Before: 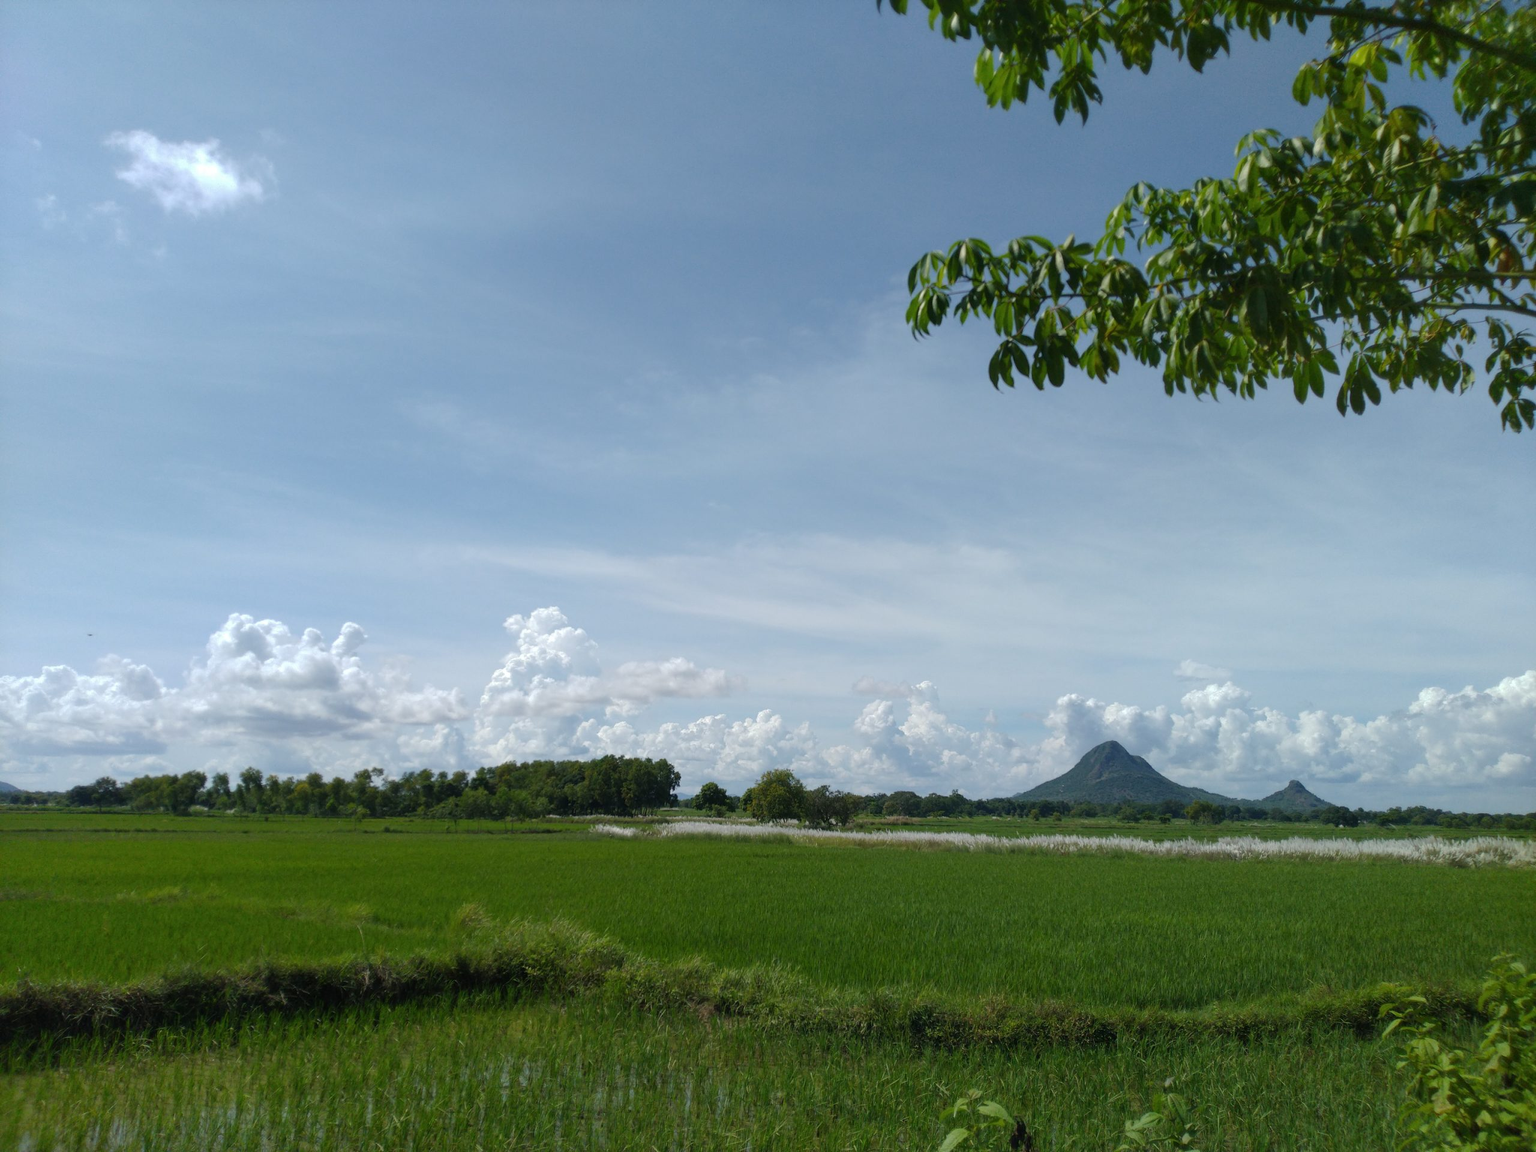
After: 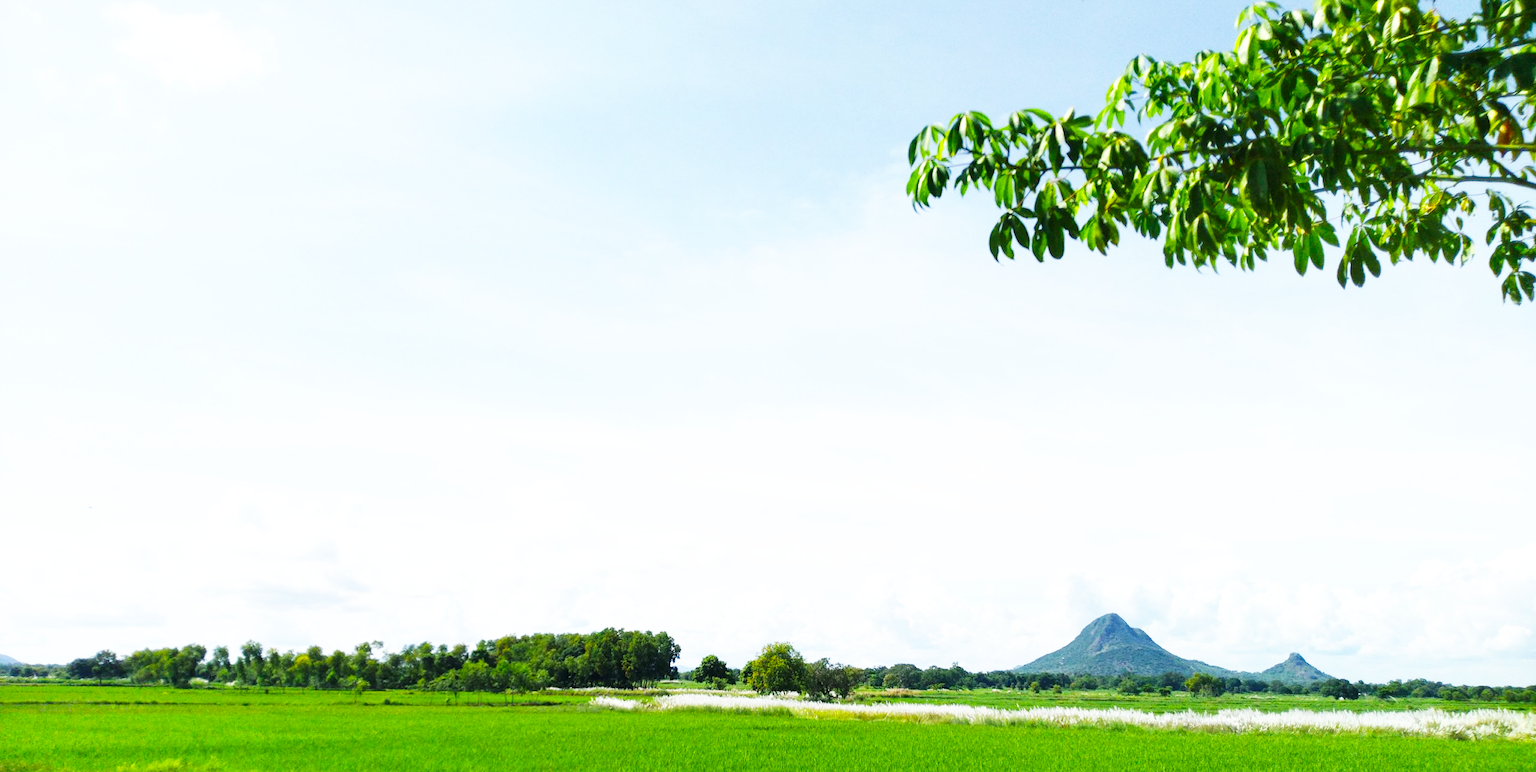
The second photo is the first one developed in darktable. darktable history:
exposure: black level correction 0, exposure 0.692 EV, compensate highlight preservation false
crop: top 11.137%, bottom 21.781%
color zones: curves: ch0 [(0.224, 0.526) (0.75, 0.5)]; ch1 [(0.055, 0.526) (0.224, 0.761) (0.377, 0.526) (0.75, 0.5)]
base curve: curves: ch0 [(0, 0) (0.007, 0.004) (0.027, 0.03) (0.046, 0.07) (0.207, 0.54) (0.442, 0.872) (0.673, 0.972) (1, 1)], preserve colors none
